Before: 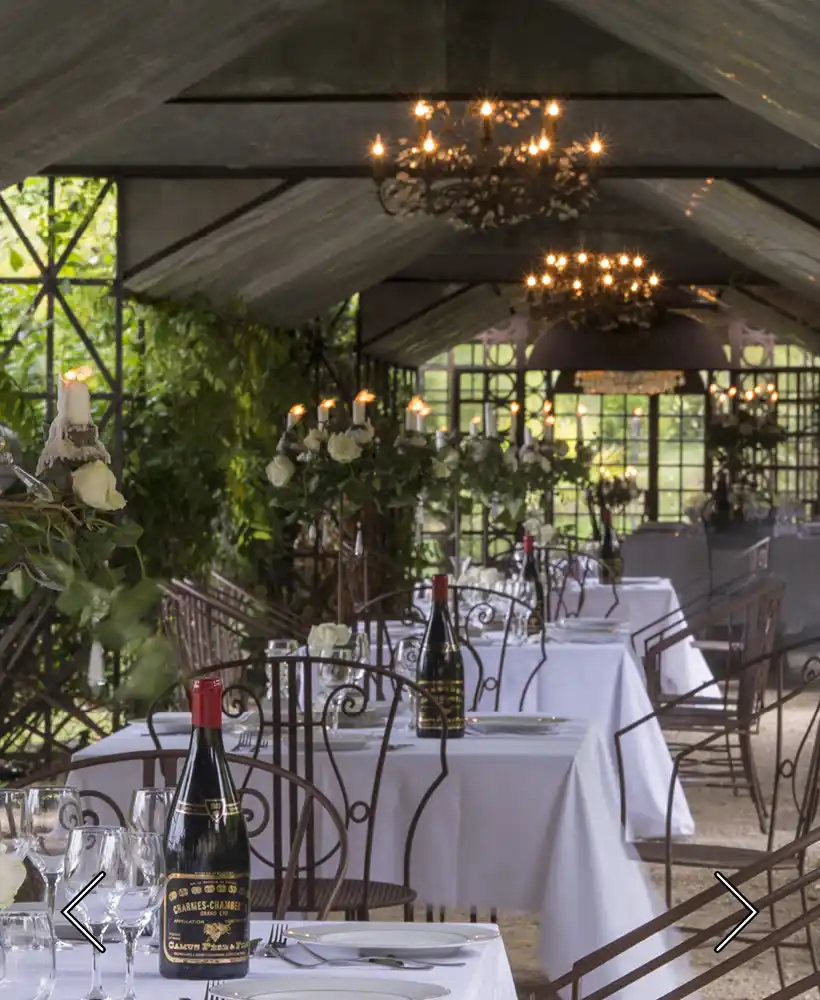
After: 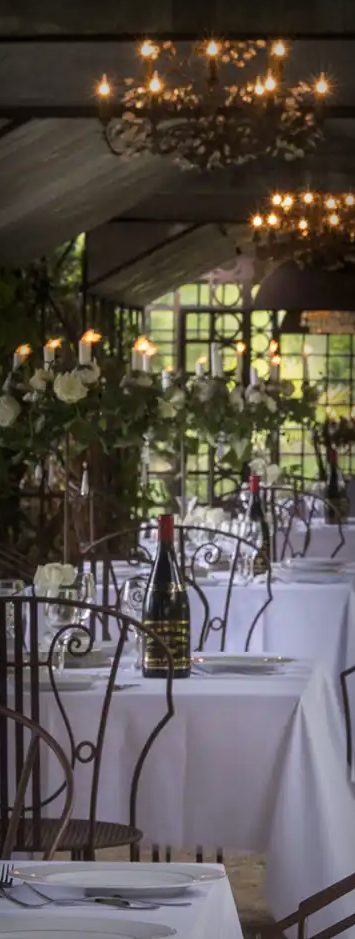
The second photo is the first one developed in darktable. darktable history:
crop: left 33.452%, top 6.025%, right 23.155%
contrast brightness saturation: contrast 0.1, brightness 0.03, saturation 0.09
vignetting: fall-off start 53.2%, brightness -0.594, saturation 0, automatic ratio true, width/height ratio 1.313, shape 0.22, unbound false
